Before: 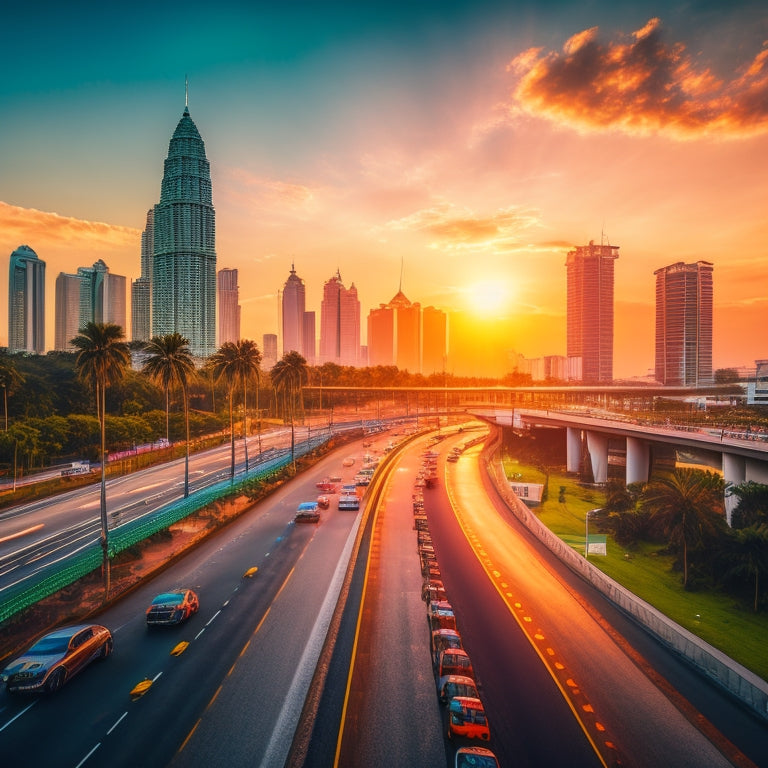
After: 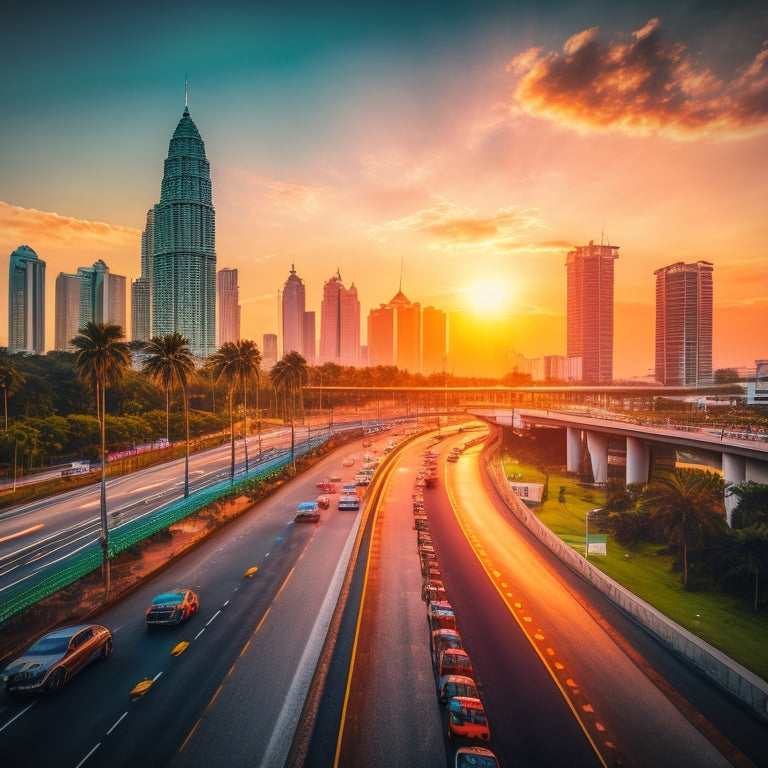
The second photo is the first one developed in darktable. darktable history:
tone equalizer: edges refinement/feathering 500, mask exposure compensation -1.57 EV, preserve details no
levels: black 0.051%, levels [0, 0.499, 1]
vignetting: fall-off start 100.78%, fall-off radius 70.94%, brightness -0.615, saturation -0.671, width/height ratio 1.173
